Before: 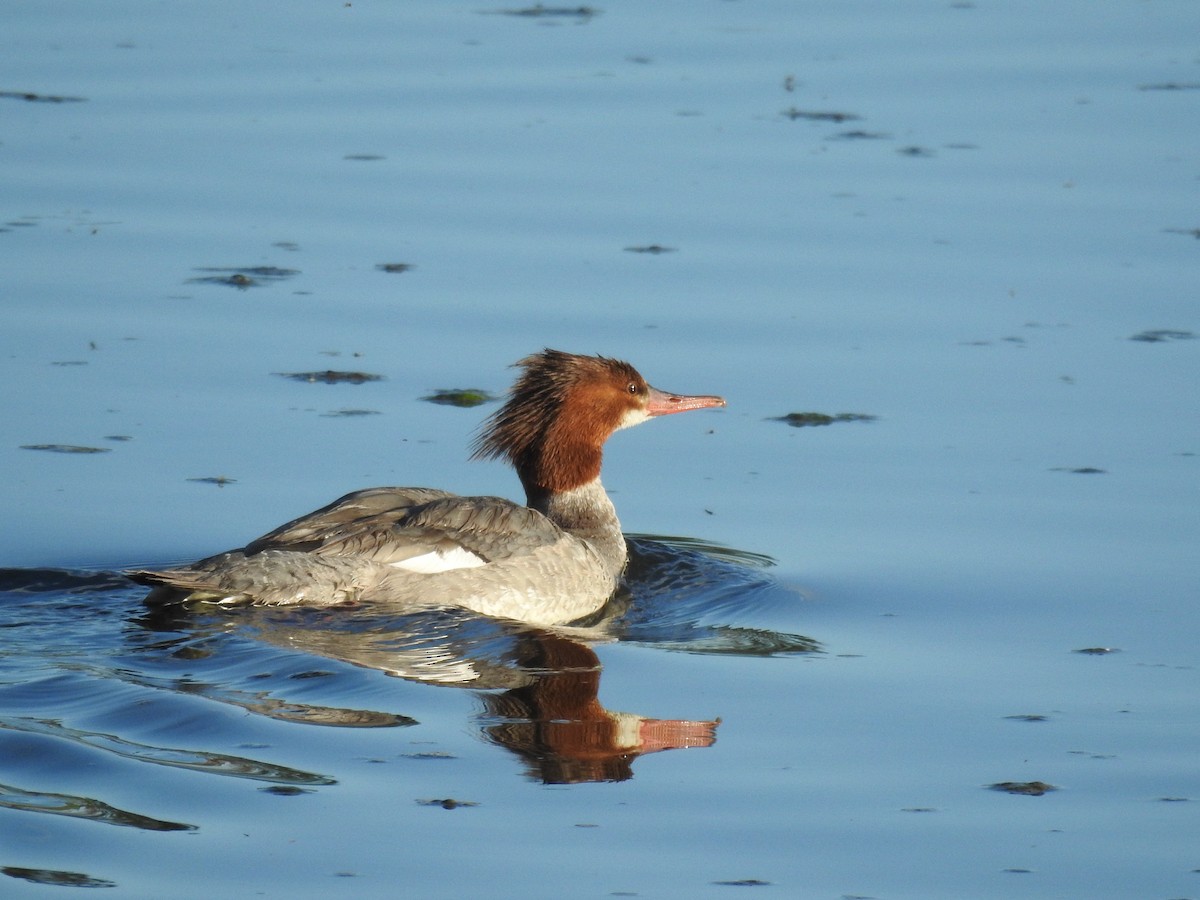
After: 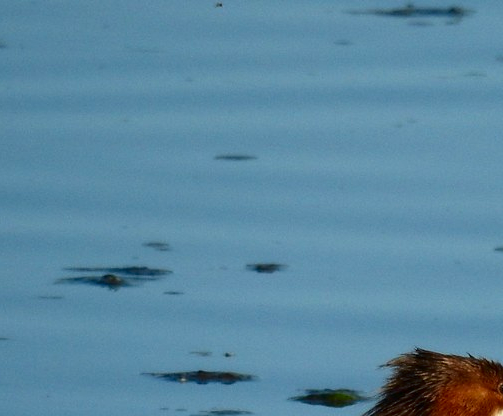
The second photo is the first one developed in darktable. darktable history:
contrast brightness saturation: contrast 0.13, brightness -0.24, saturation 0.14
crop and rotate: left 10.817%, top 0.062%, right 47.194%, bottom 53.626%
sharpen: radius 1.559, amount 0.373, threshold 1.271
